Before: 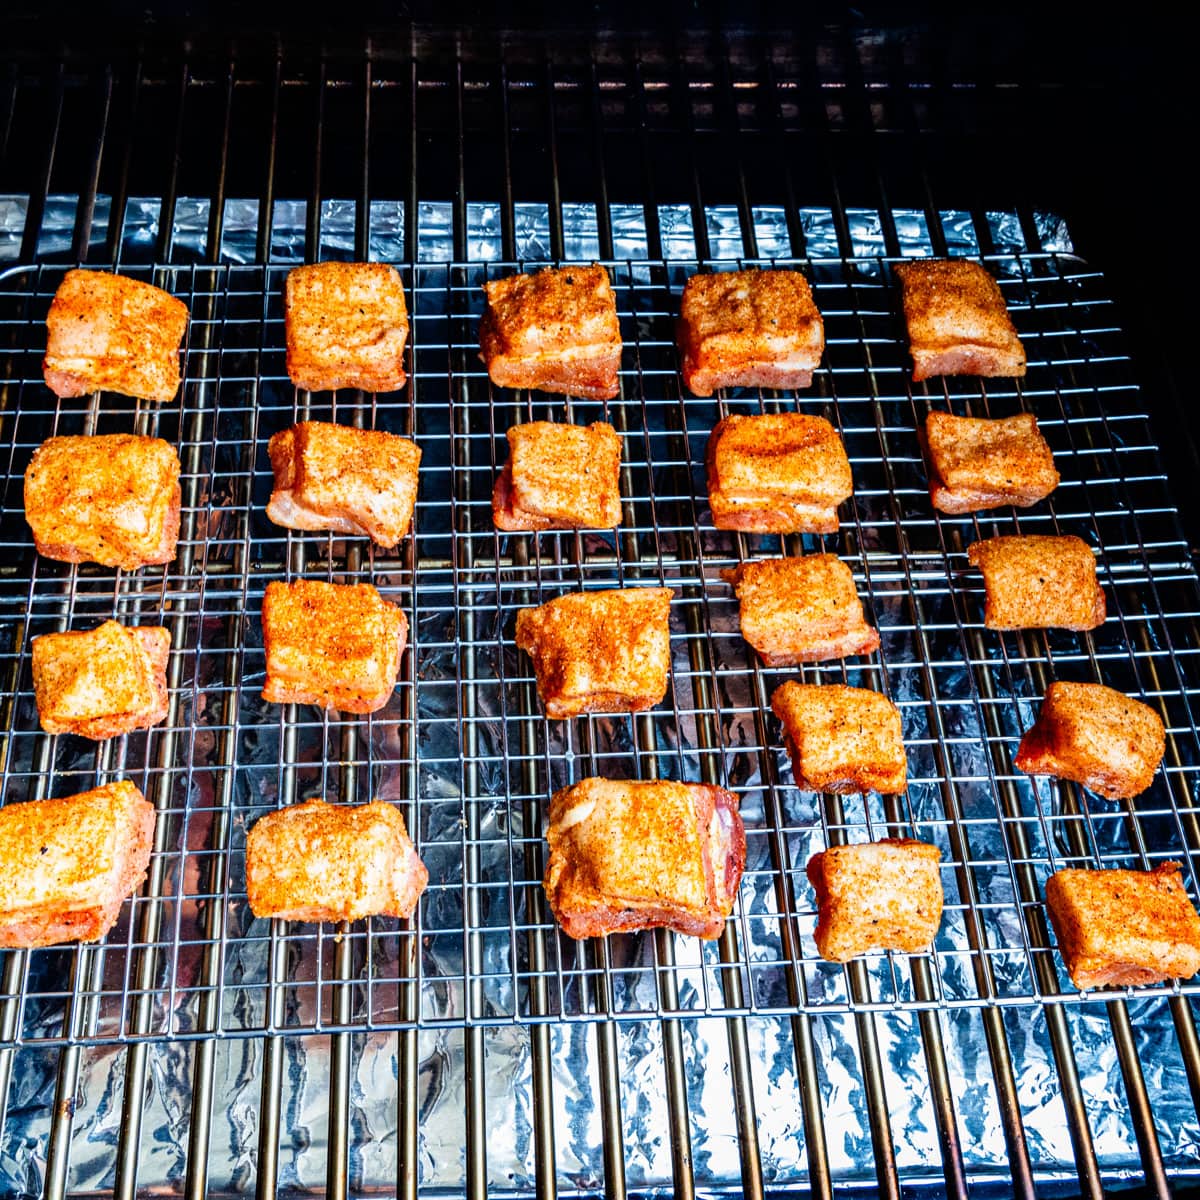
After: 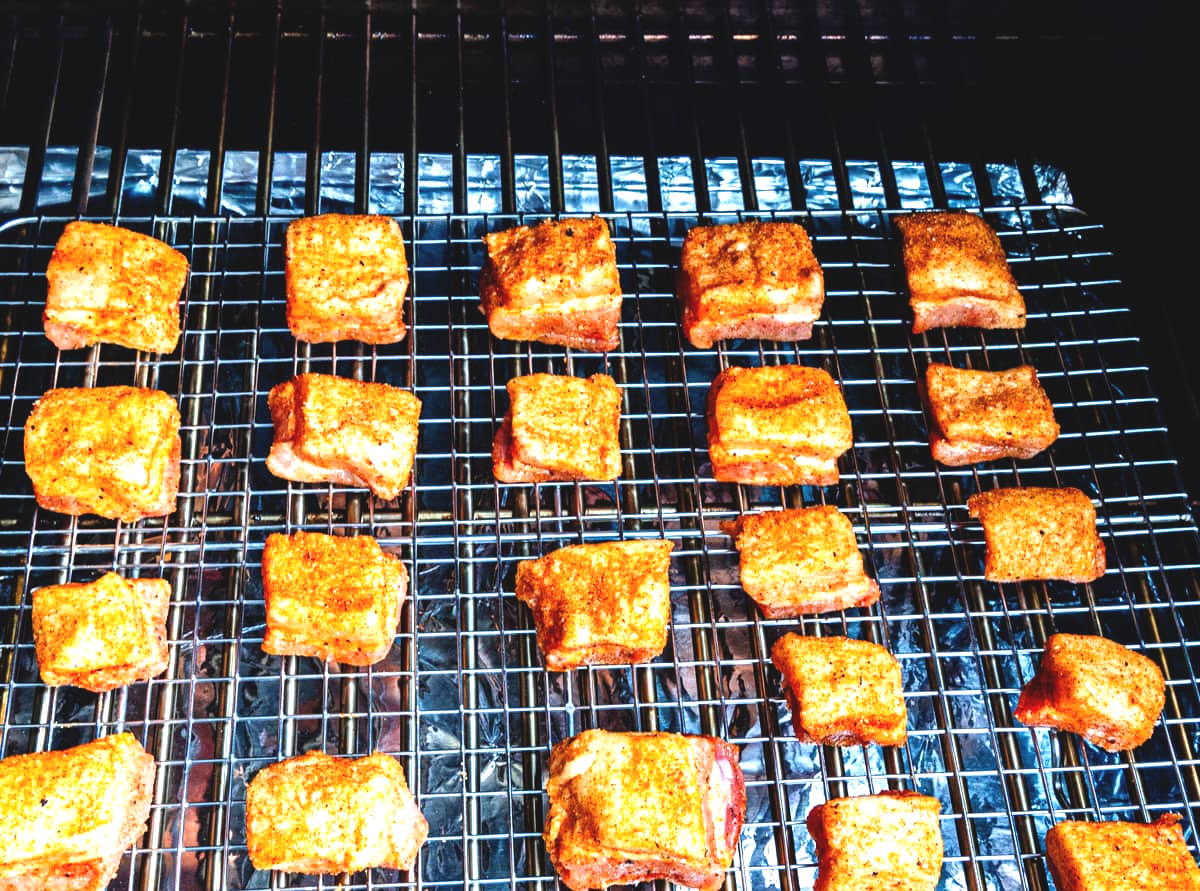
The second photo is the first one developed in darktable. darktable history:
crop: top 4.072%, bottom 21.63%
exposure: black level correction -0.005, exposure 0.612 EV, compensate highlight preservation false
